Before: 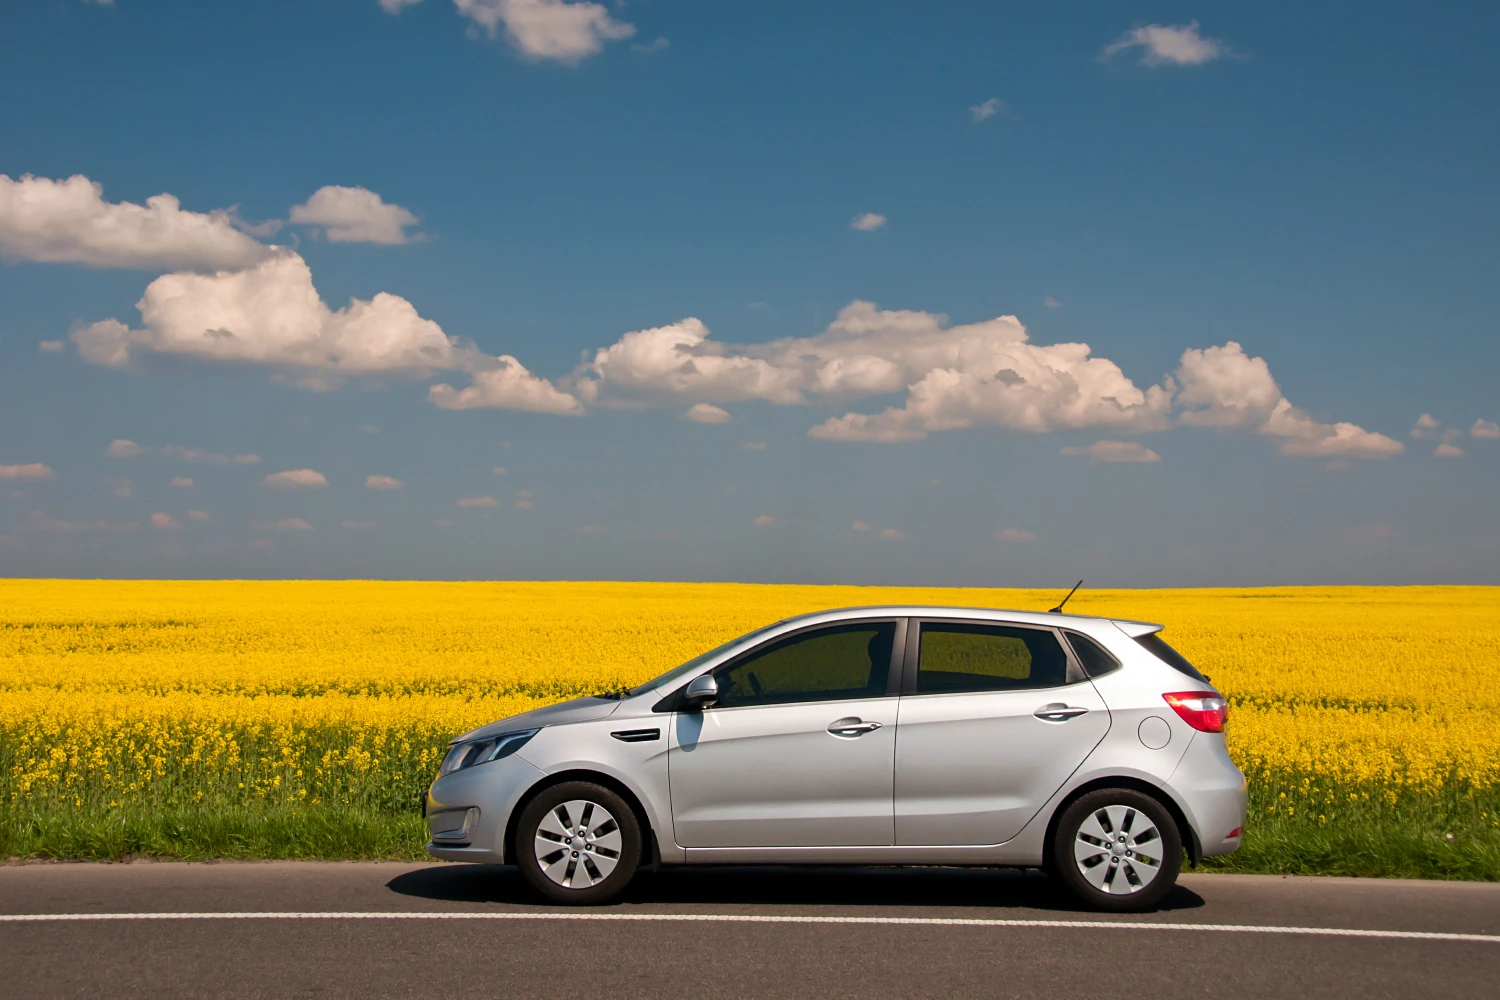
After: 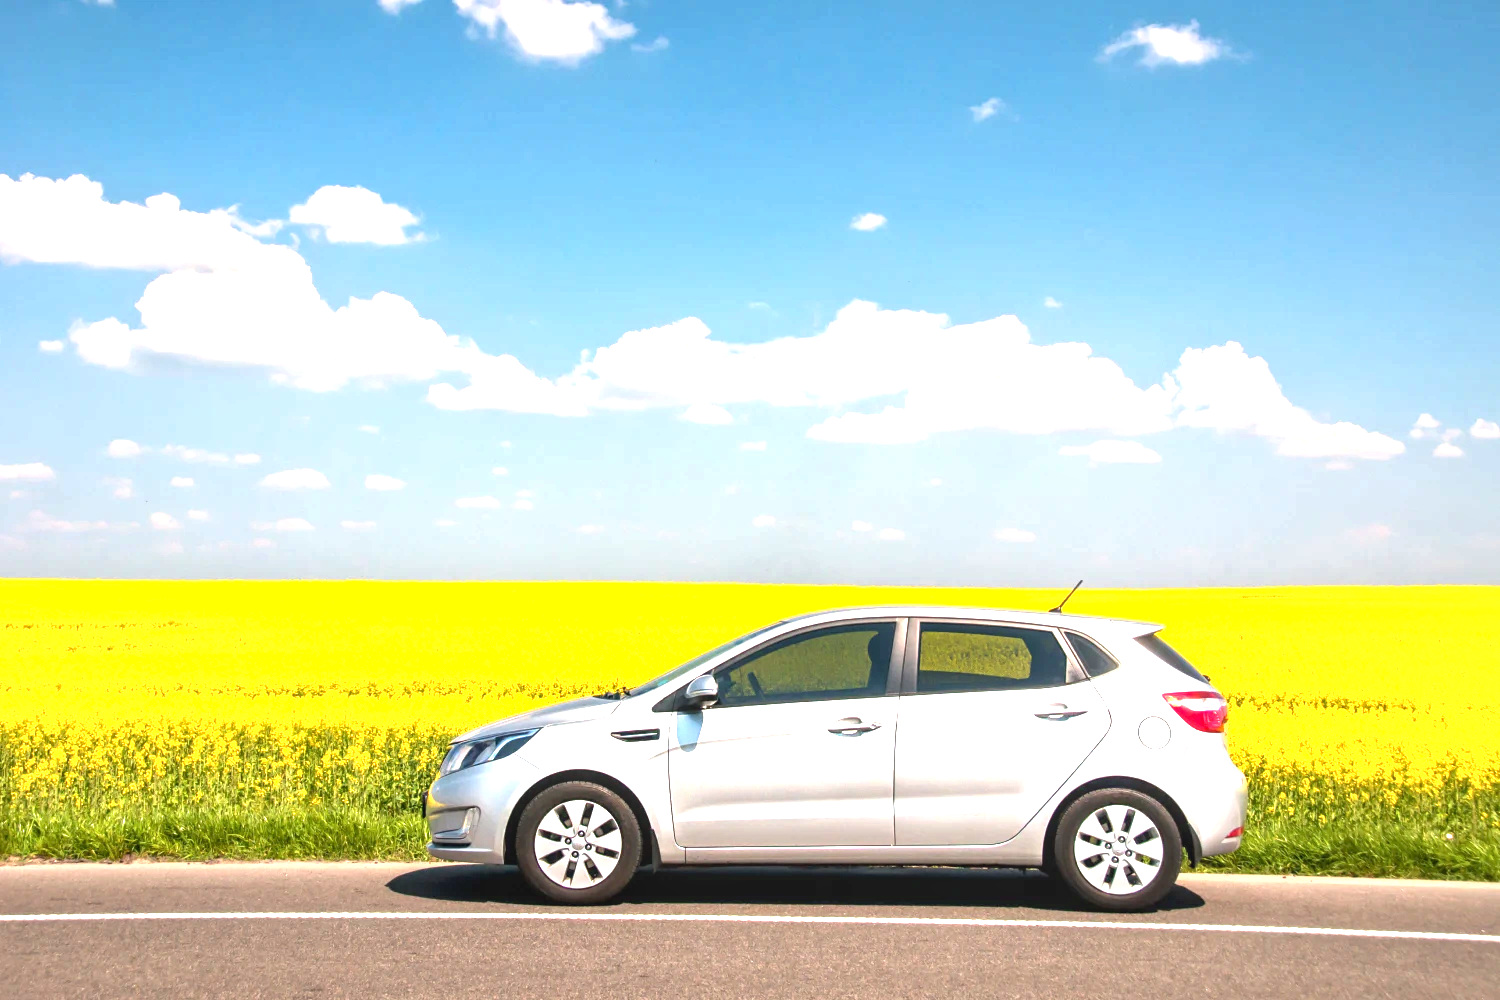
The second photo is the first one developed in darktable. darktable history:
local contrast: on, module defaults
exposure: exposure 1.996 EV, compensate highlight preservation false
